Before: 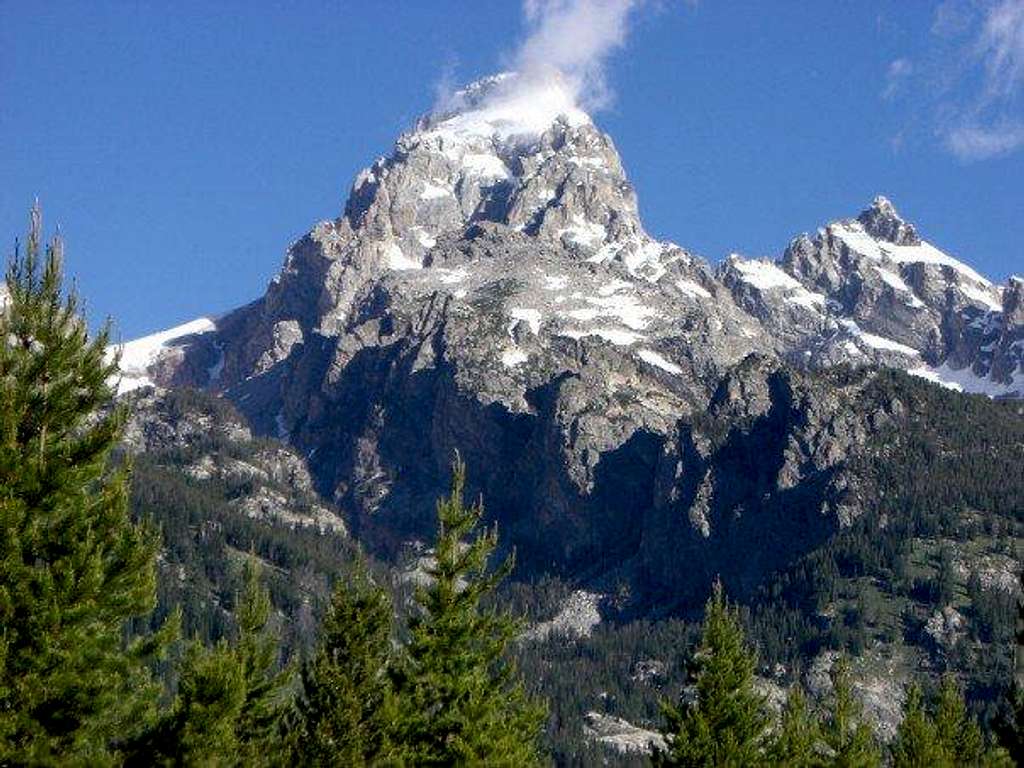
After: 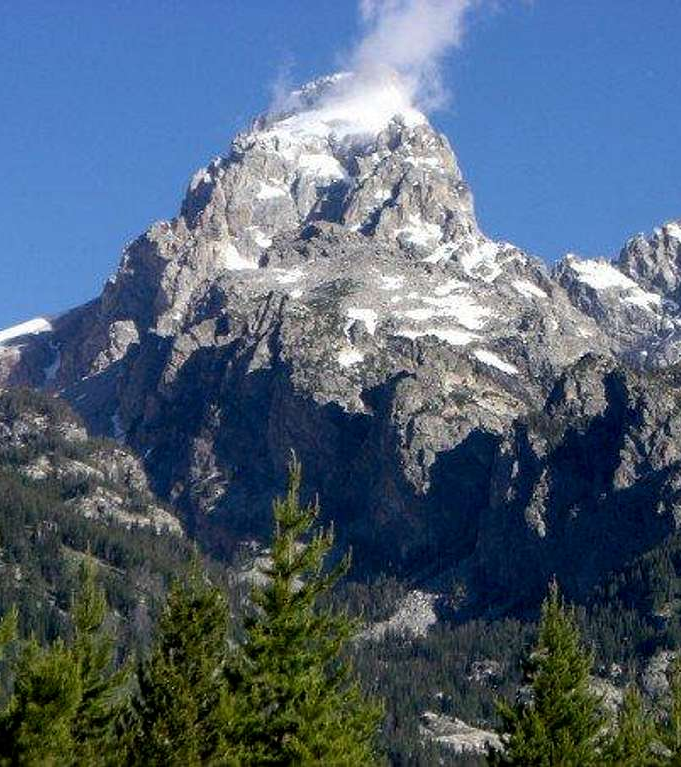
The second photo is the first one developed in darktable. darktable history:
crop and rotate: left 16.033%, right 17.373%
